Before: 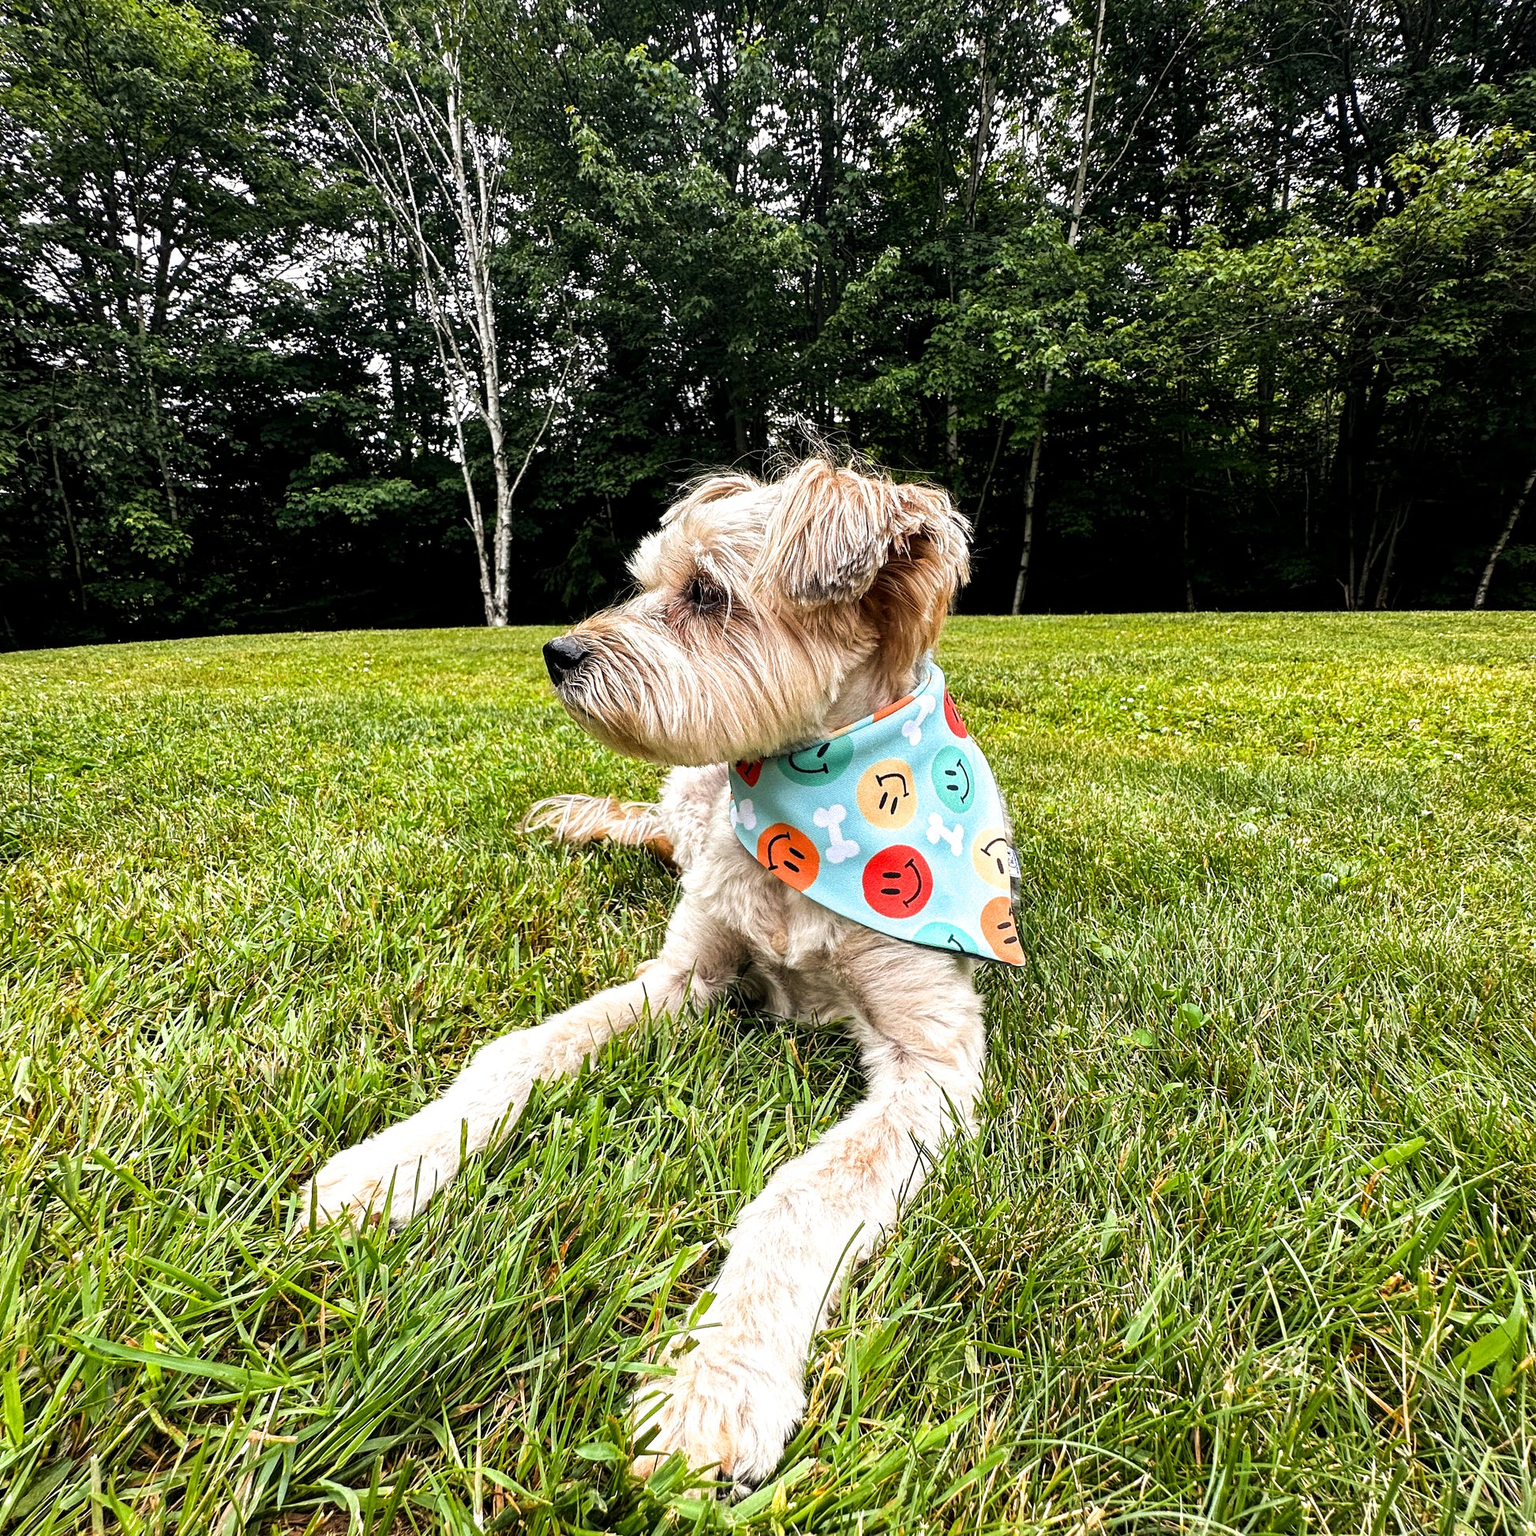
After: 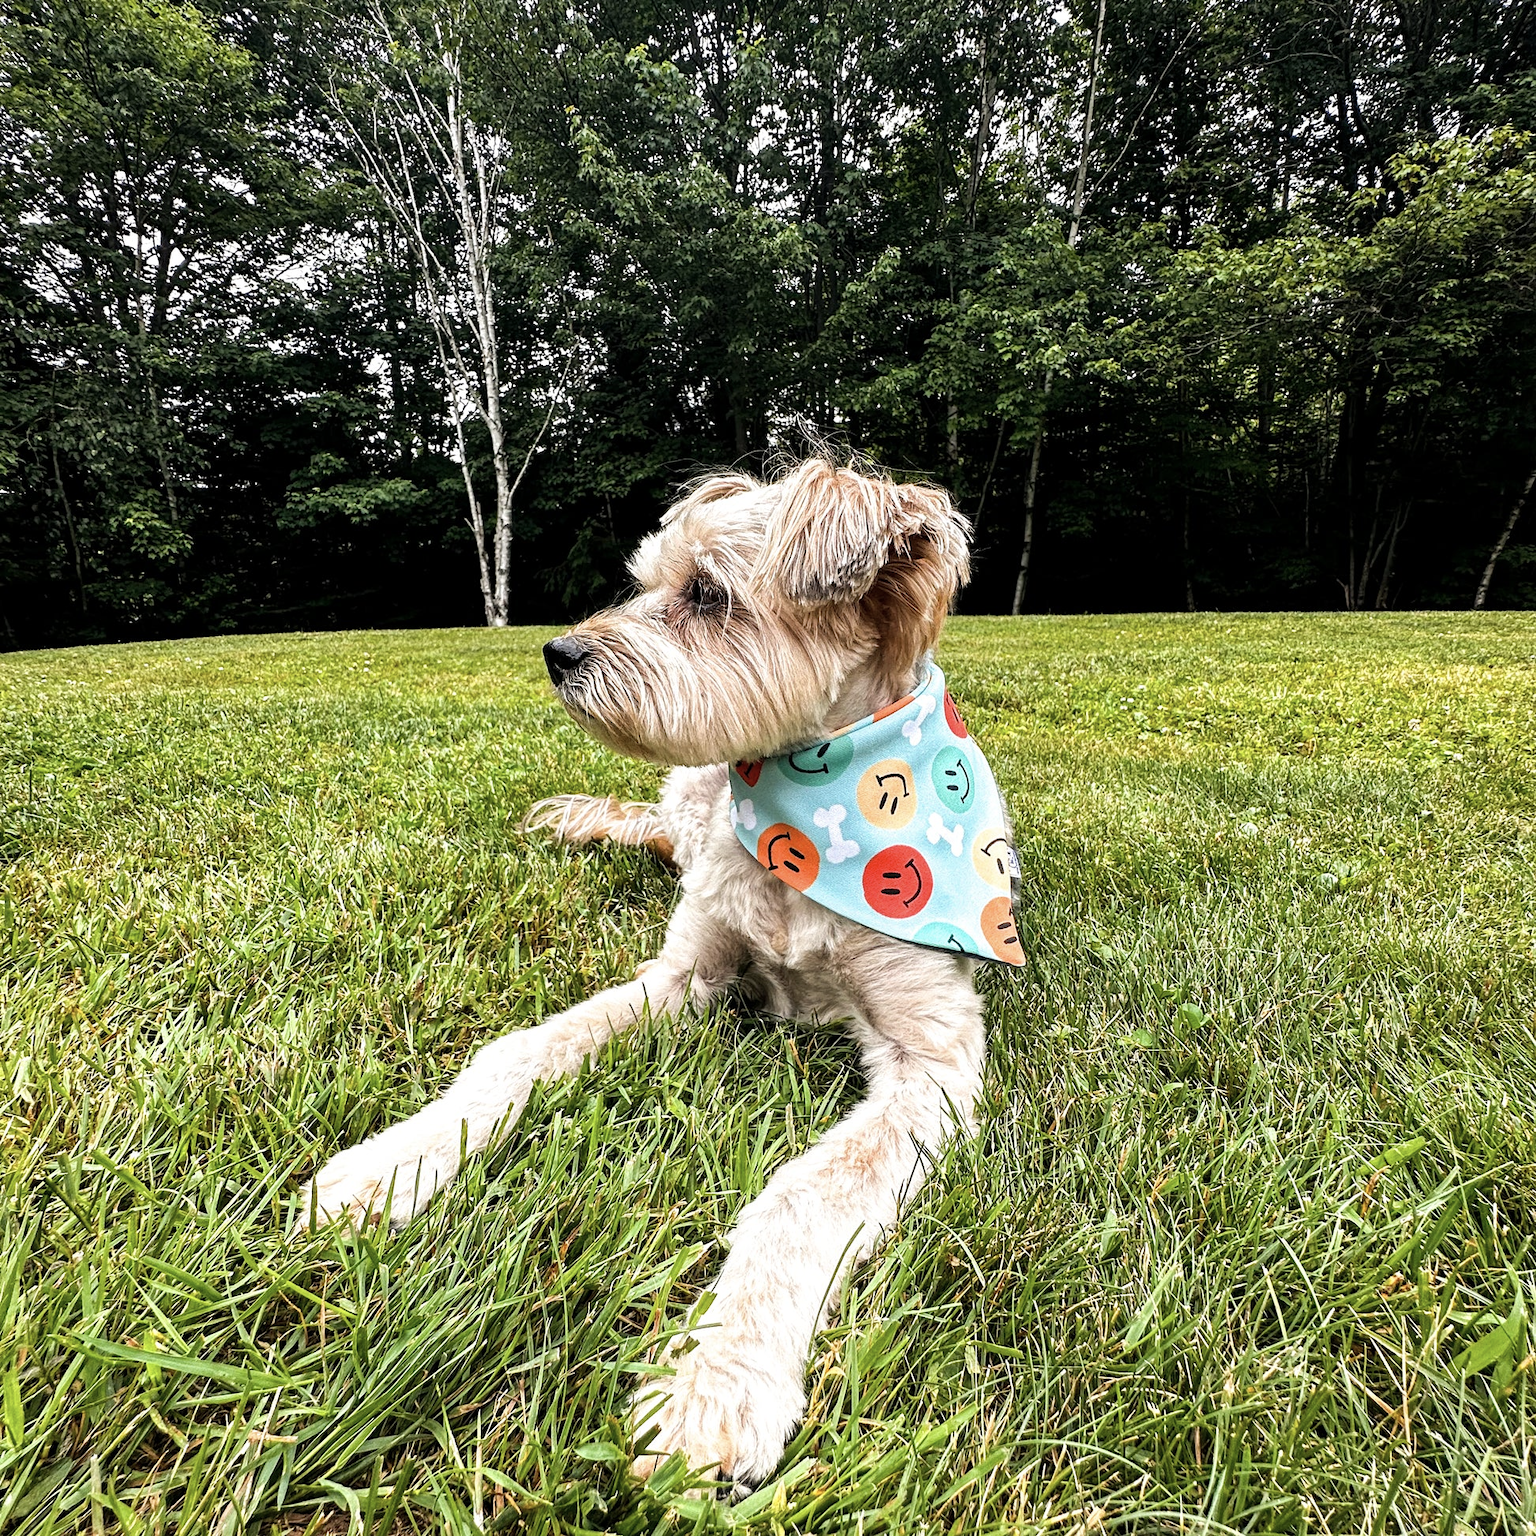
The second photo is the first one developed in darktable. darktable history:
color correction: highlights b* 0.021, saturation 0.826
